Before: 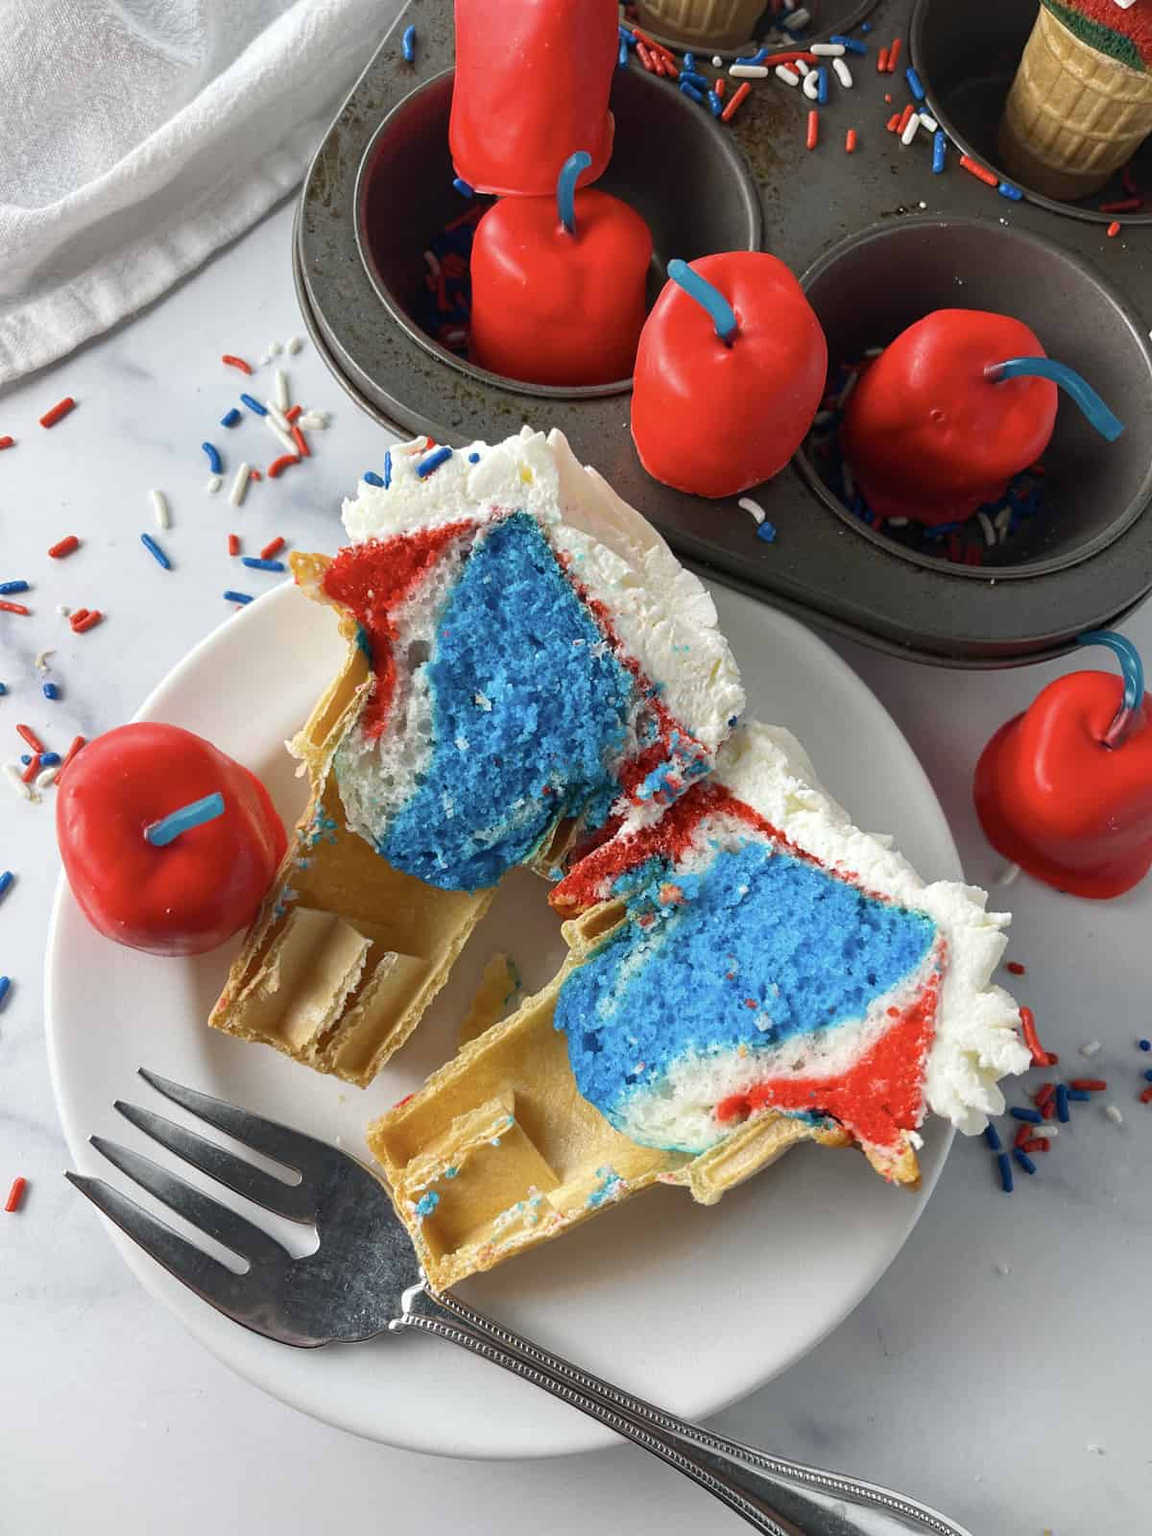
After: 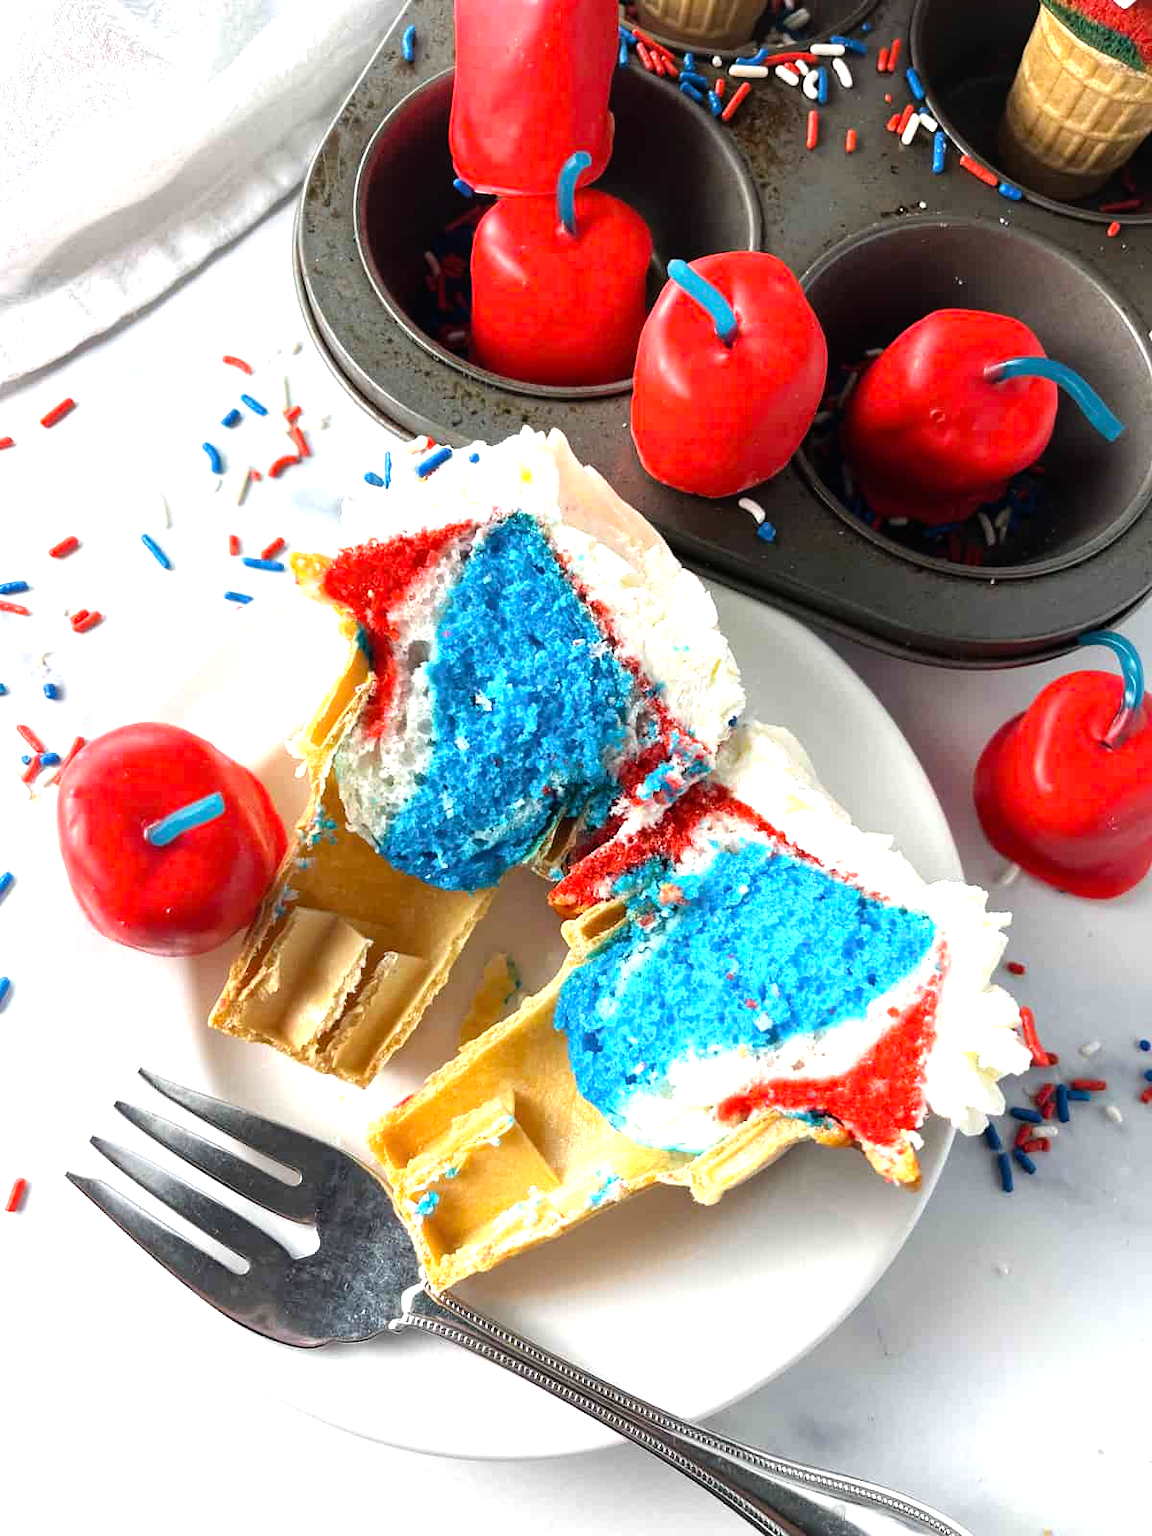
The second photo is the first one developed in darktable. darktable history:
tone equalizer: -8 EV -1.1 EV, -7 EV -1.03 EV, -6 EV -0.852 EV, -5 EV -0.593 EV, -3 EV 0.546 EV, -2 EV 0.856 EV, -1 EV 1.01 EV, +0 EV 1.07 EV
